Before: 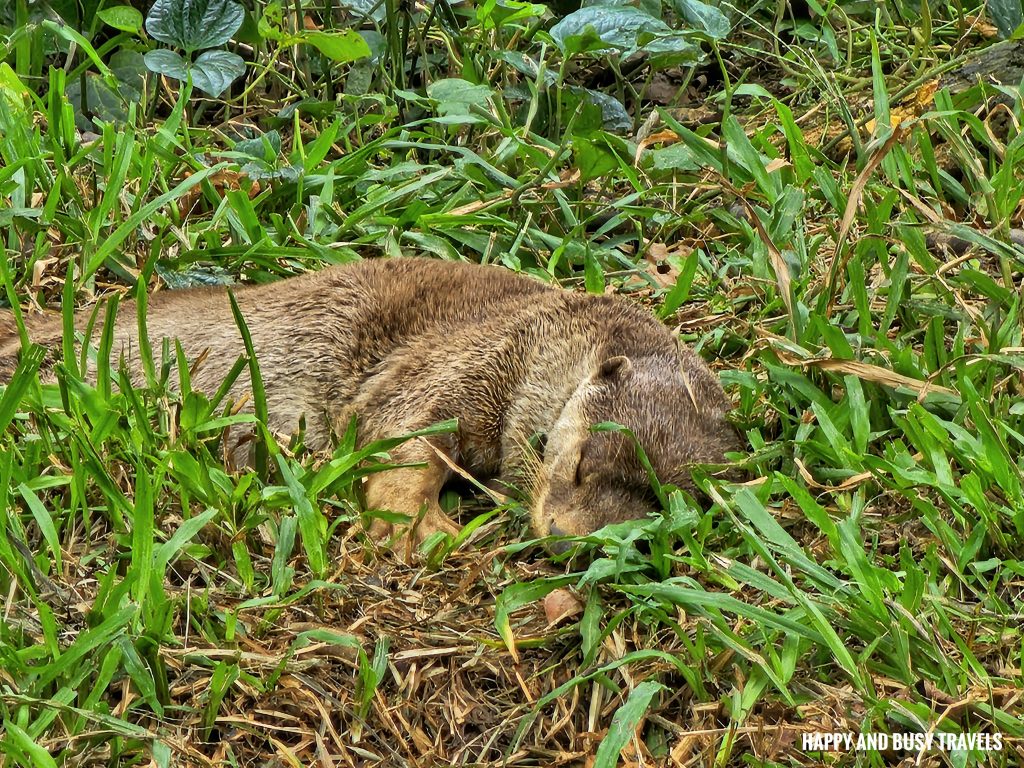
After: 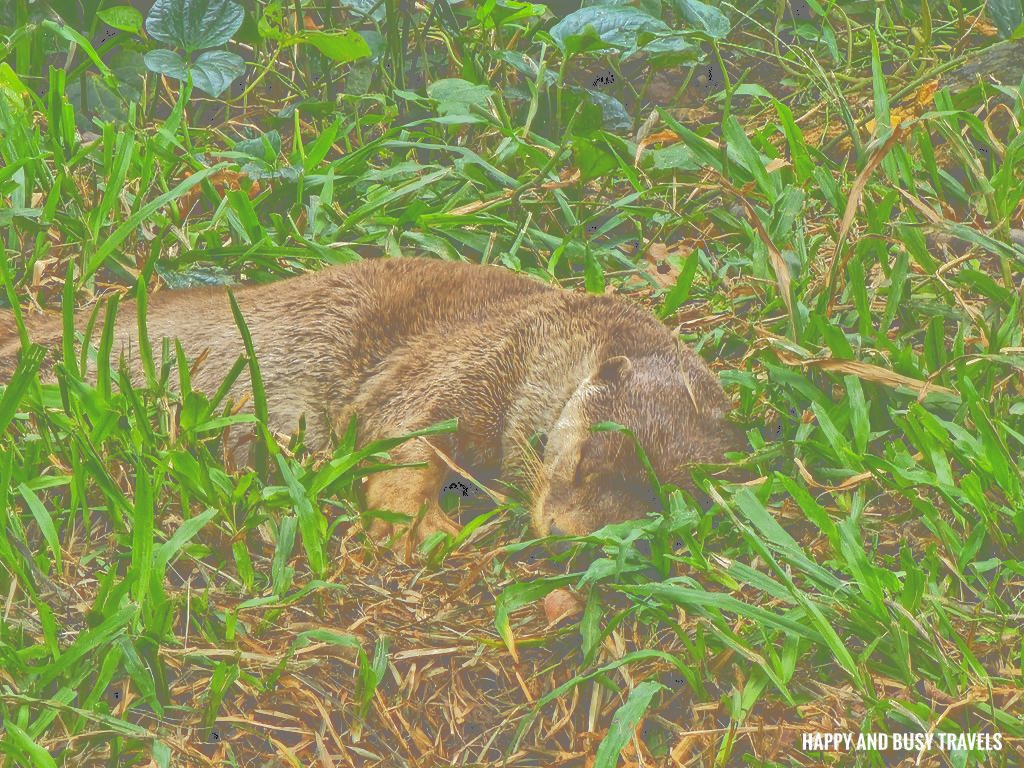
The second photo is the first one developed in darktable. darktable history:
tone curve: curves: ch0 [(0, 0) (0.003, 0.464) (0.011, 0.464) (0.025, 0.464) (0.044, 0.464) (0.069, 0.464) (0.1, 0.463) (0.136, 0.463) (0.177, 0.464) (0.224, 0.469) (0.277, 0.482) (0.335, 0.501) (0.399, 0.53) (0.468, 0.567) (0.543, 0.61) (0.623, 0.663) (0.709, 0.718) (0.801, 0.779) (0.898, 0.842) (1, 1)], color space Lab, independent channels, preserve colors none
